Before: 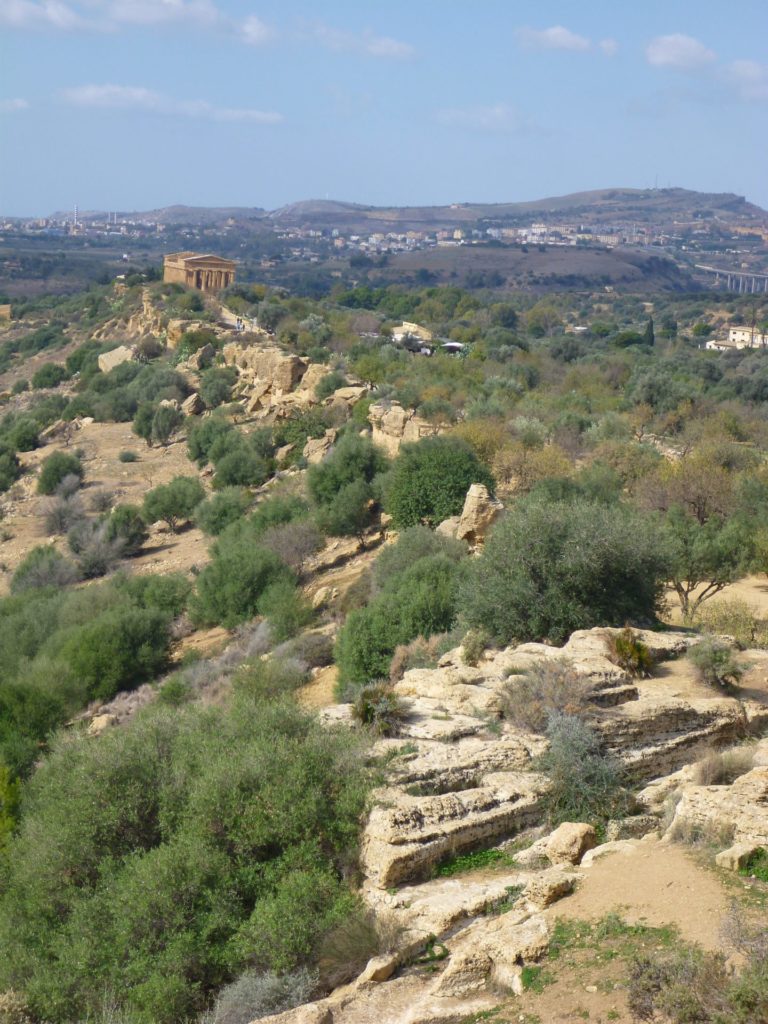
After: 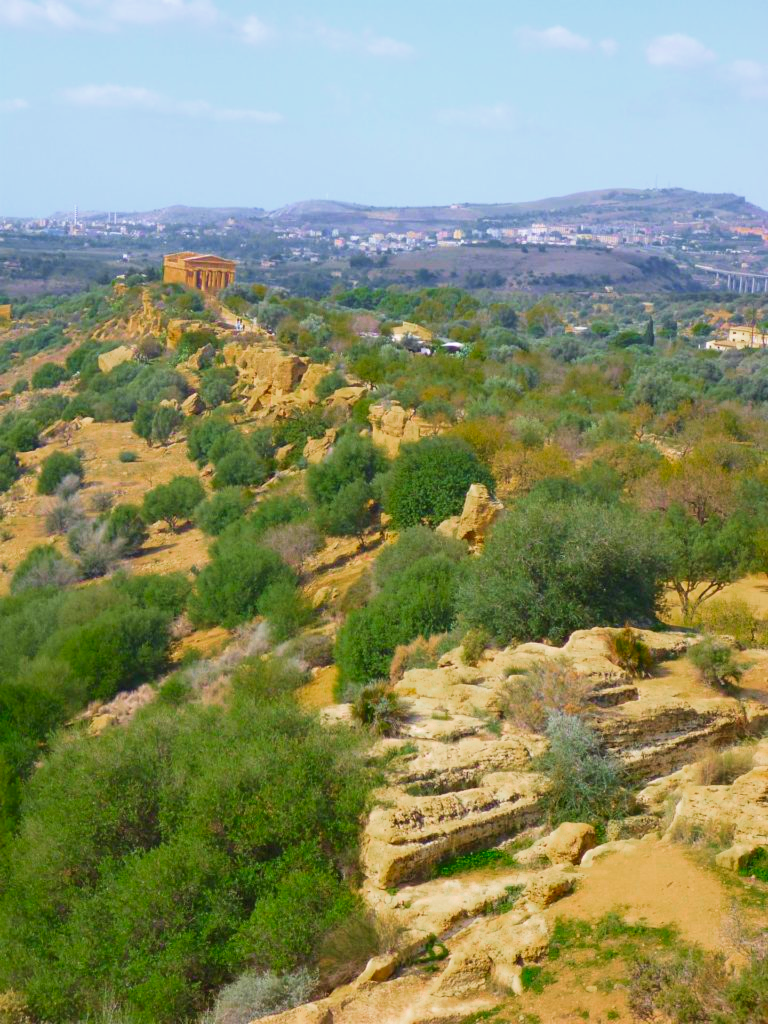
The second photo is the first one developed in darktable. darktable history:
color zones: curves: ch0 [(0, 0.48) (0.209, 0.398) (0.305, 0.332) (0.429, 0.493) (0.571, 0.5) (0.714, 0.5) (0.857, 0.5) (1, 0.48)]; ch1 [(0, 0.633) (0.143, 0.586) (0.286, 0.489) (0.429, 0.448) (0.571, 0.31) (0.714, 0.335) (0.857, 0.492) (1, 0.633)]; ch2 [(0, 0.448) (0.143, 0.498) (0.286, 0.5) (0.429, 0.5) (0.571, 0.5) (0.714, 0.5) (0.857, 0.5) (1, 0.448)]
contrast brightness saturation: contrast 0.201, brightness 0.2, saturation 0.79
velvia: on, module defaults
